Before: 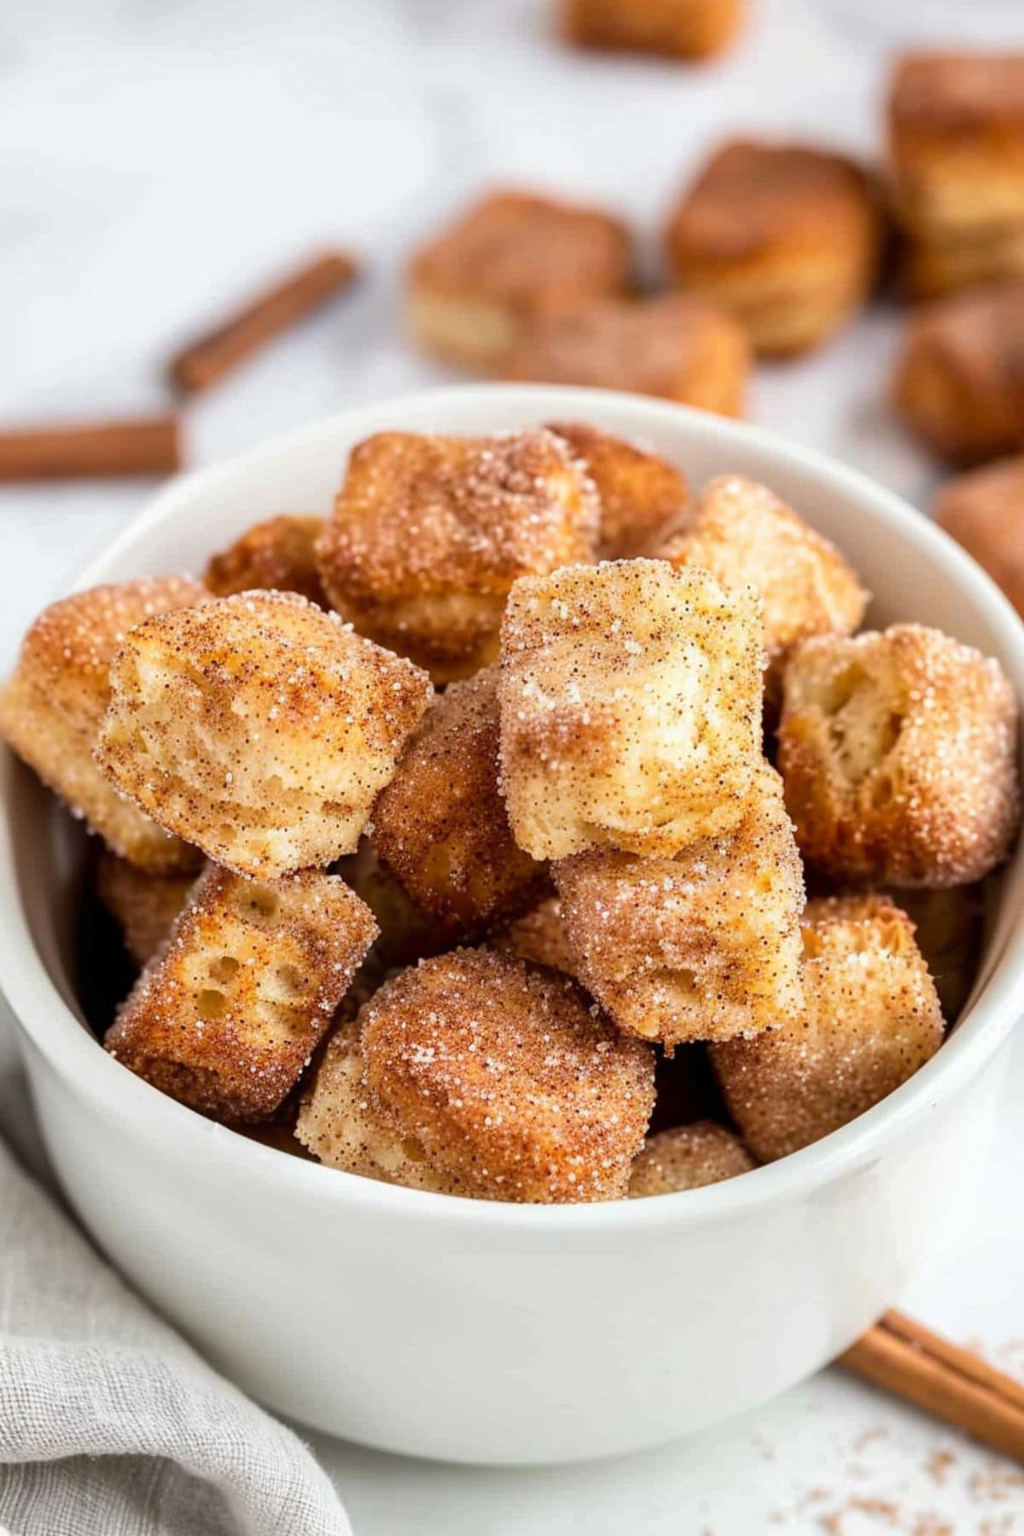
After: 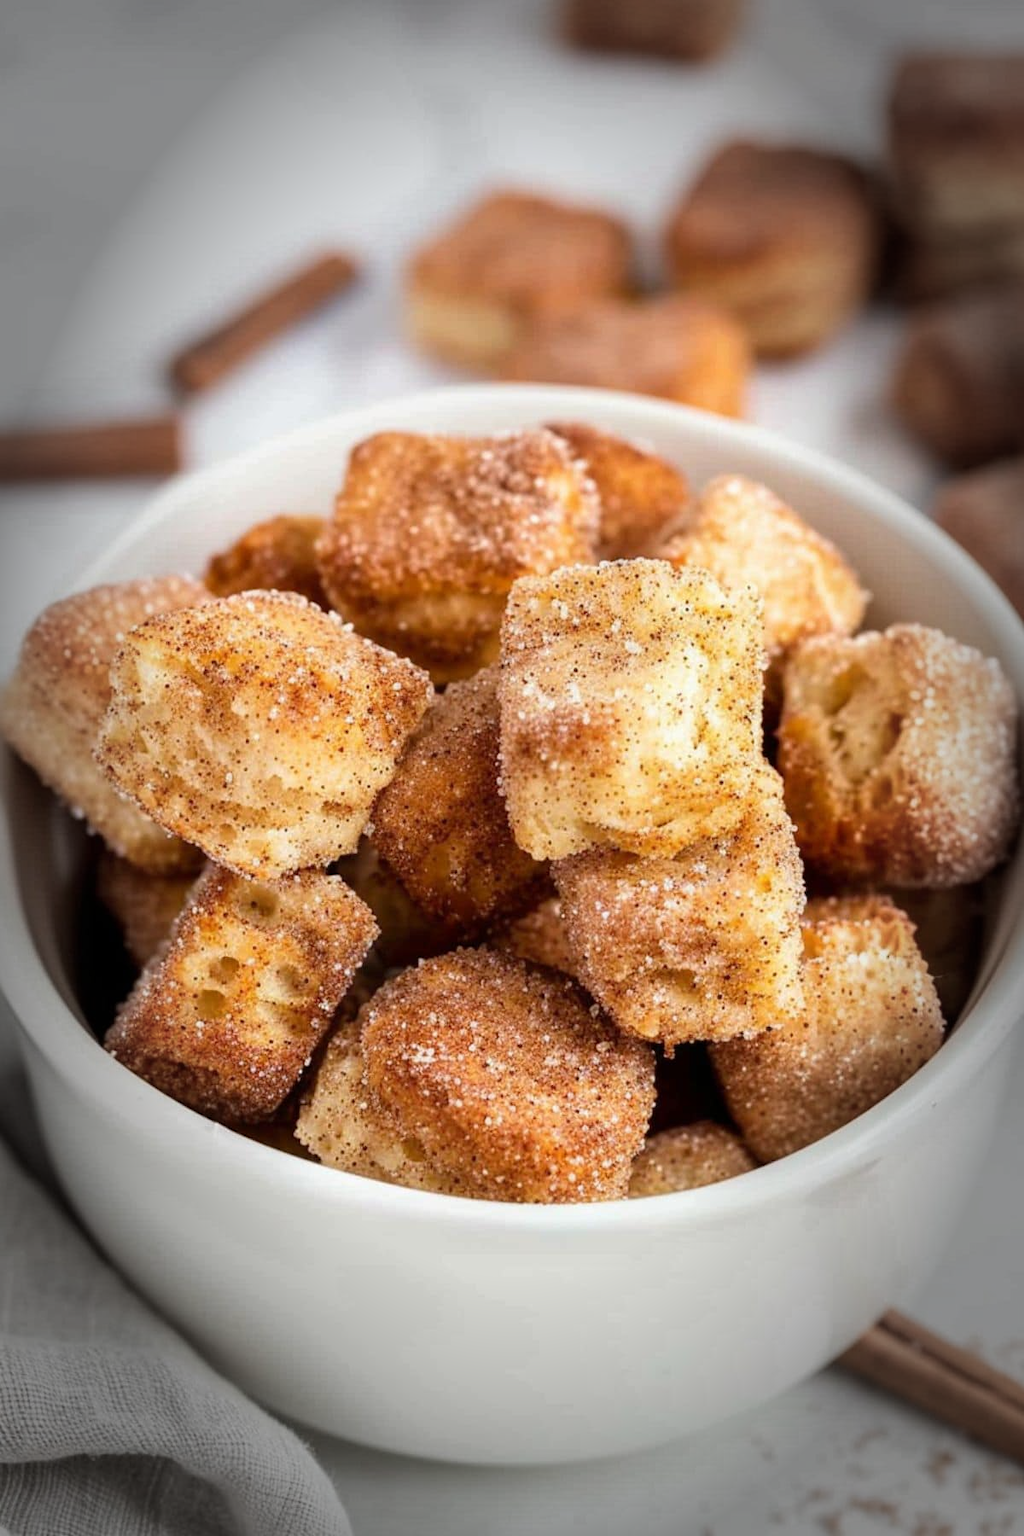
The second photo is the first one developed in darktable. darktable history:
vignetting: fall-off start 65.97%, fall-off radius 39.7%, brightness -0.72, saturation -0.483, automatic ratio true, width/height ratio 0.675
